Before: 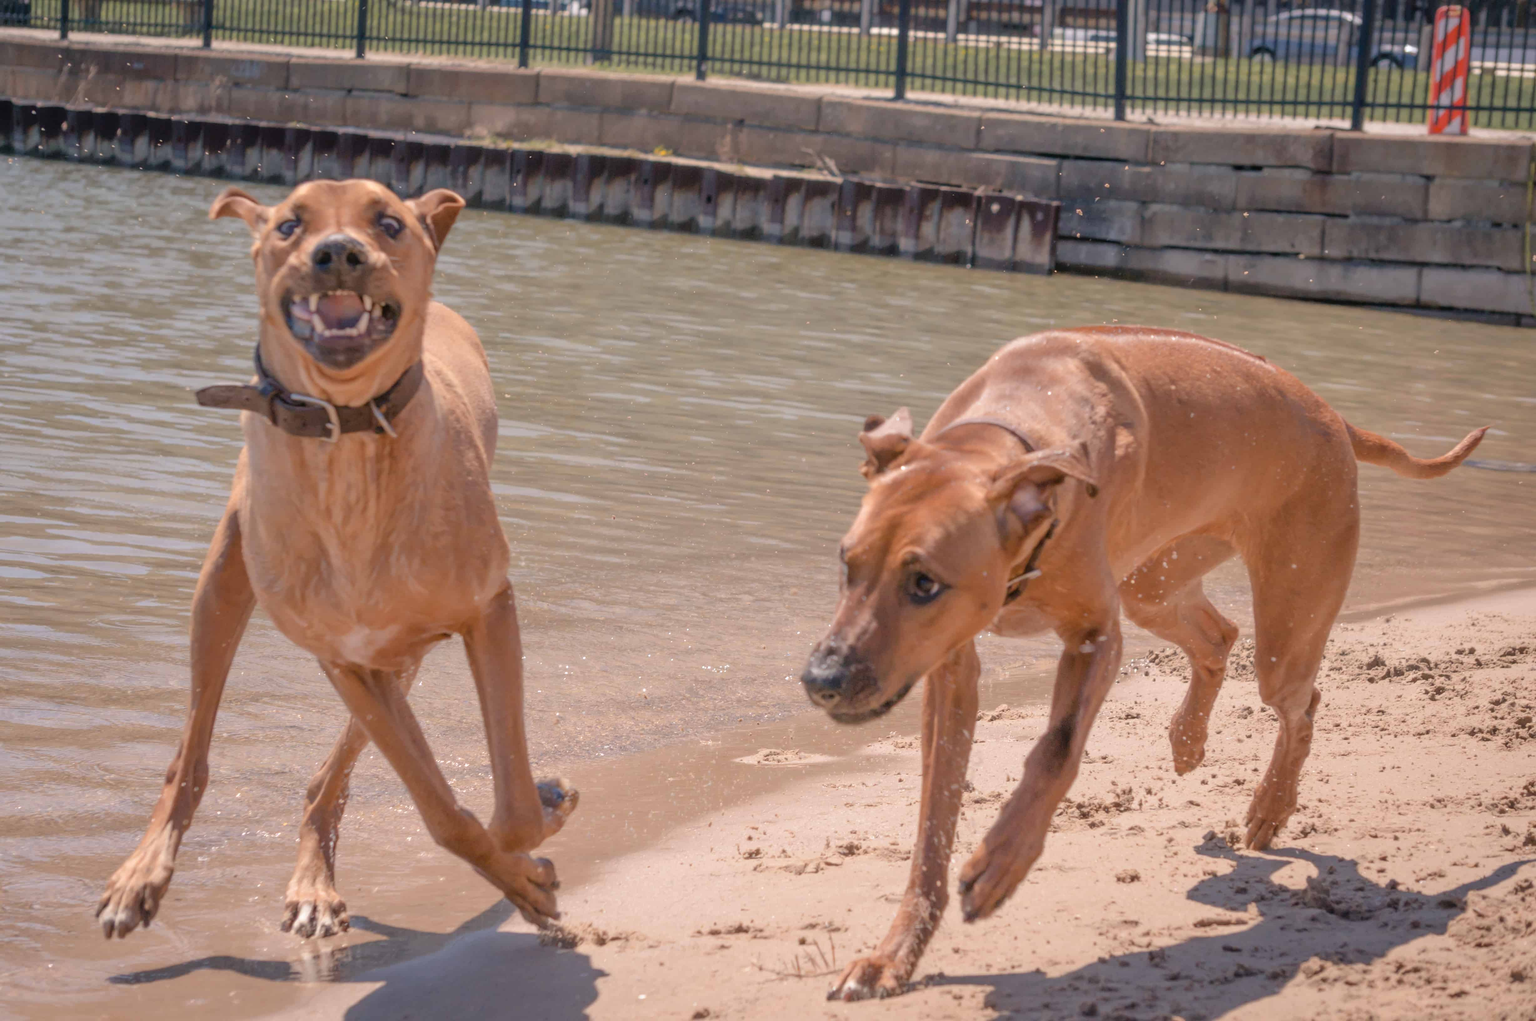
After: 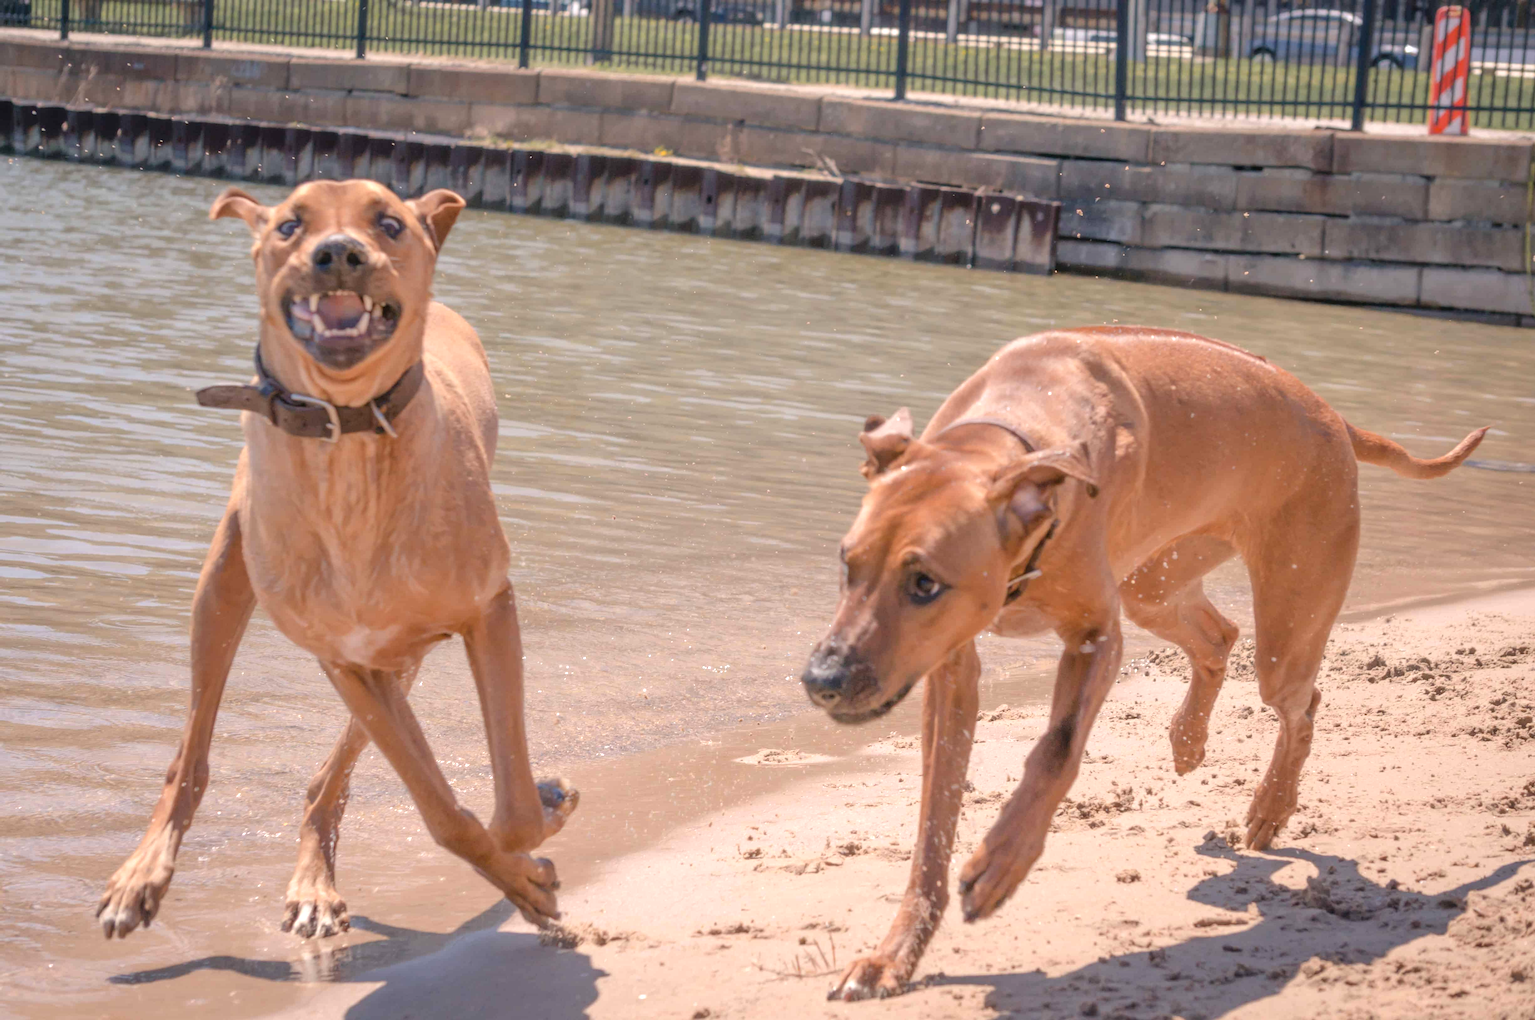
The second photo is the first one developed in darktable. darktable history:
exposure: exposure 0.4 EV, compensate highlight preservation false
